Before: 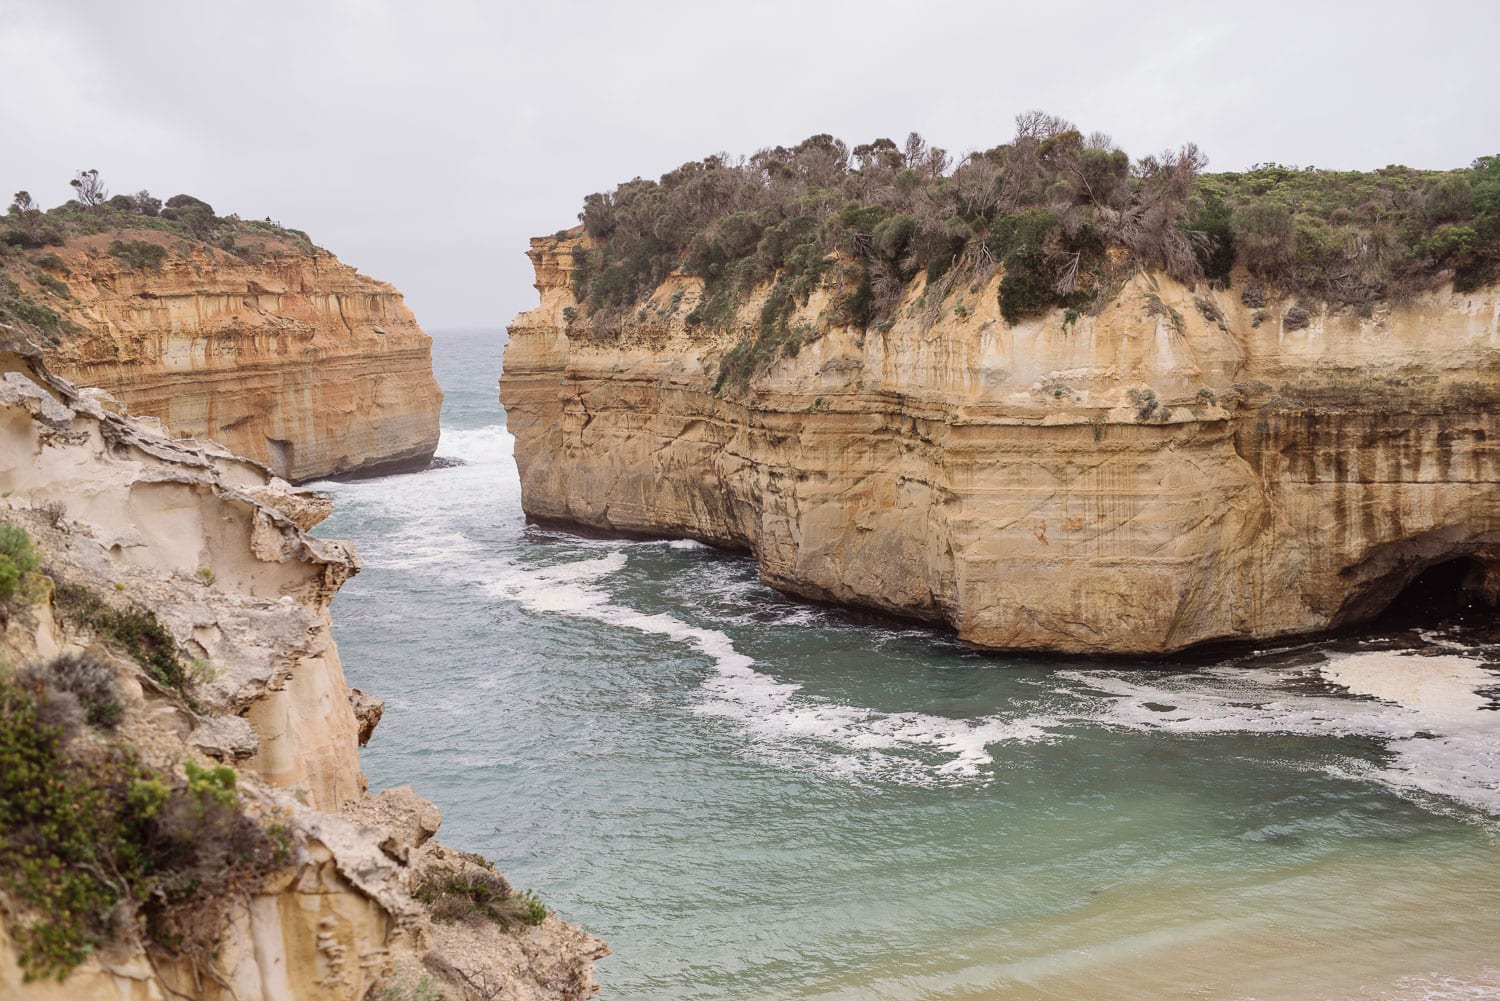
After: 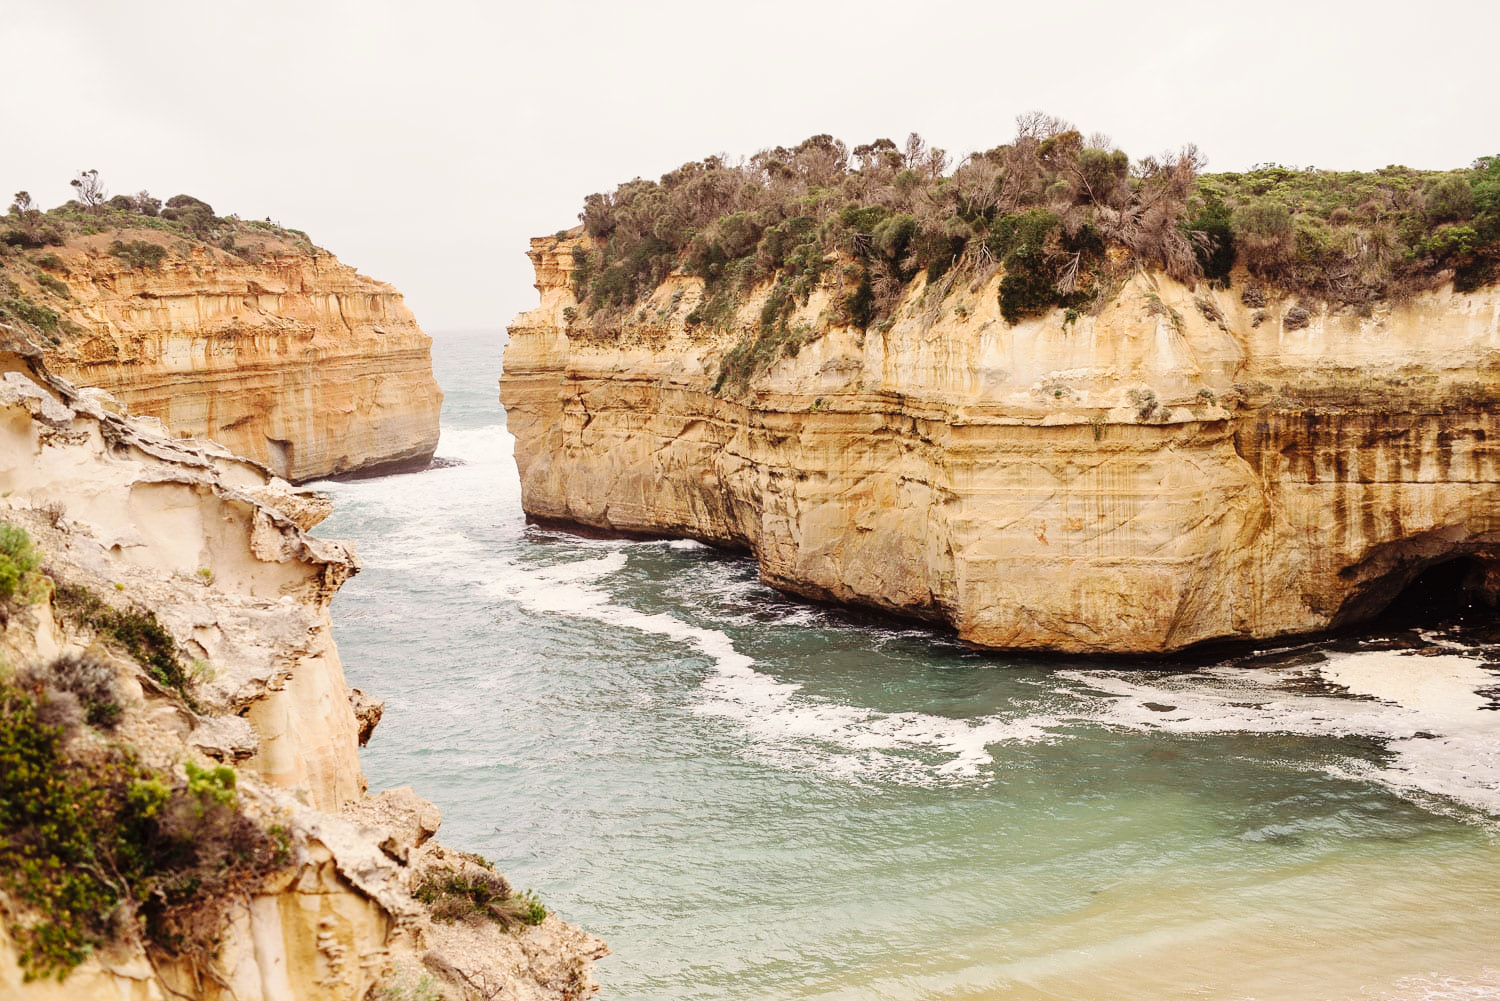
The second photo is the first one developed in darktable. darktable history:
white balance: red 1.045, blue 0.932
base curve: curves: ch0 [(0, 0) (0.036, 0.025) (0.121, 0.166) (0.206, 0.329) (0.605, 0.79) (1, 1)], preserve colors none
tone equalizer: on, module defaults
